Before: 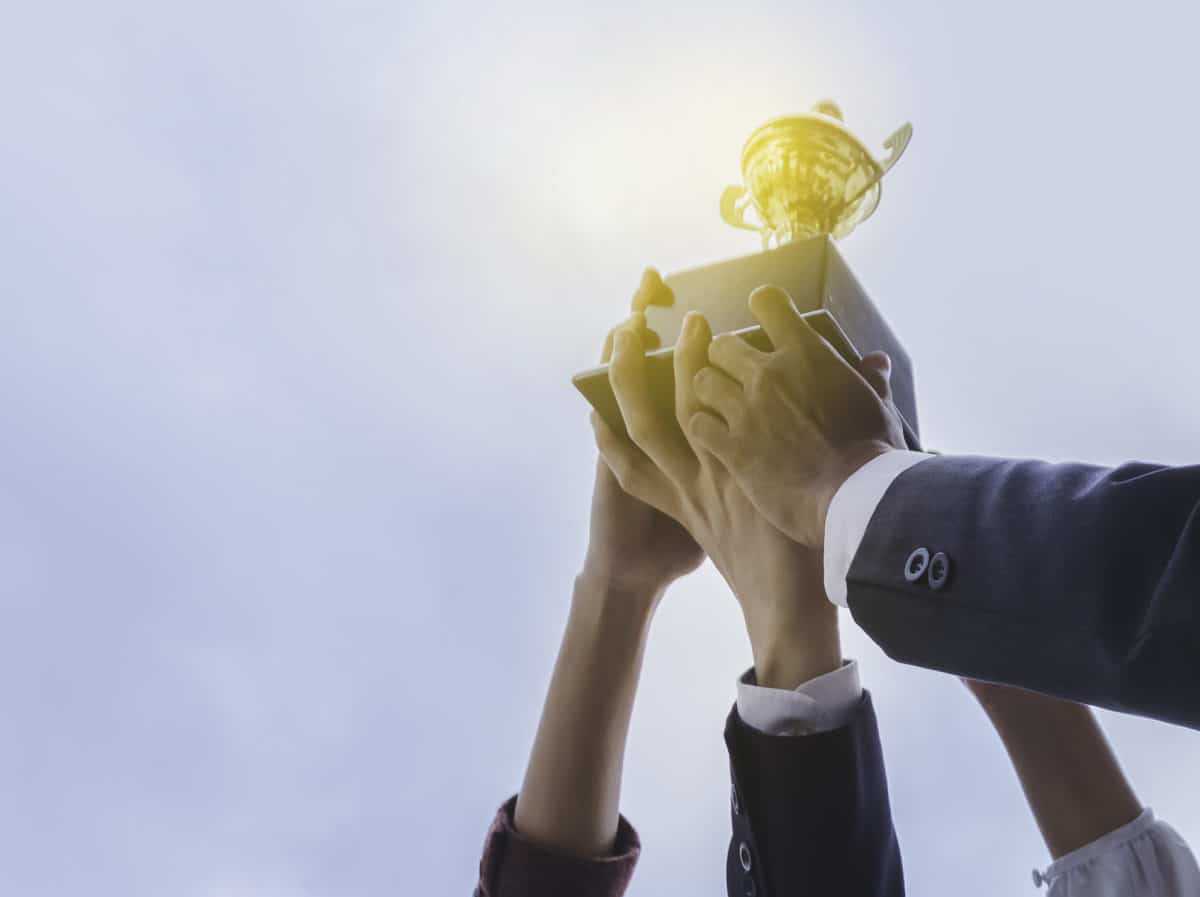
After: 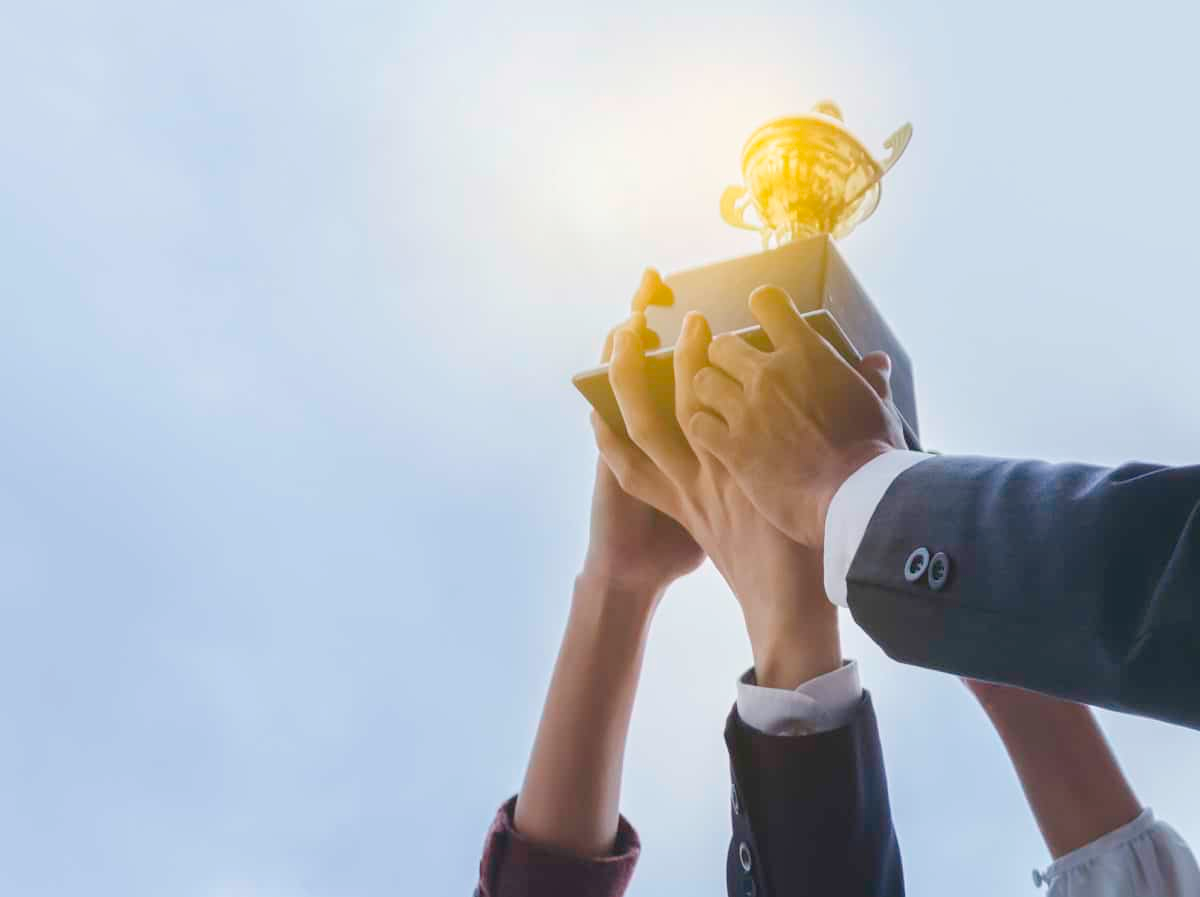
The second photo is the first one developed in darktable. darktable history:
color correction: highlights b* -0.02
